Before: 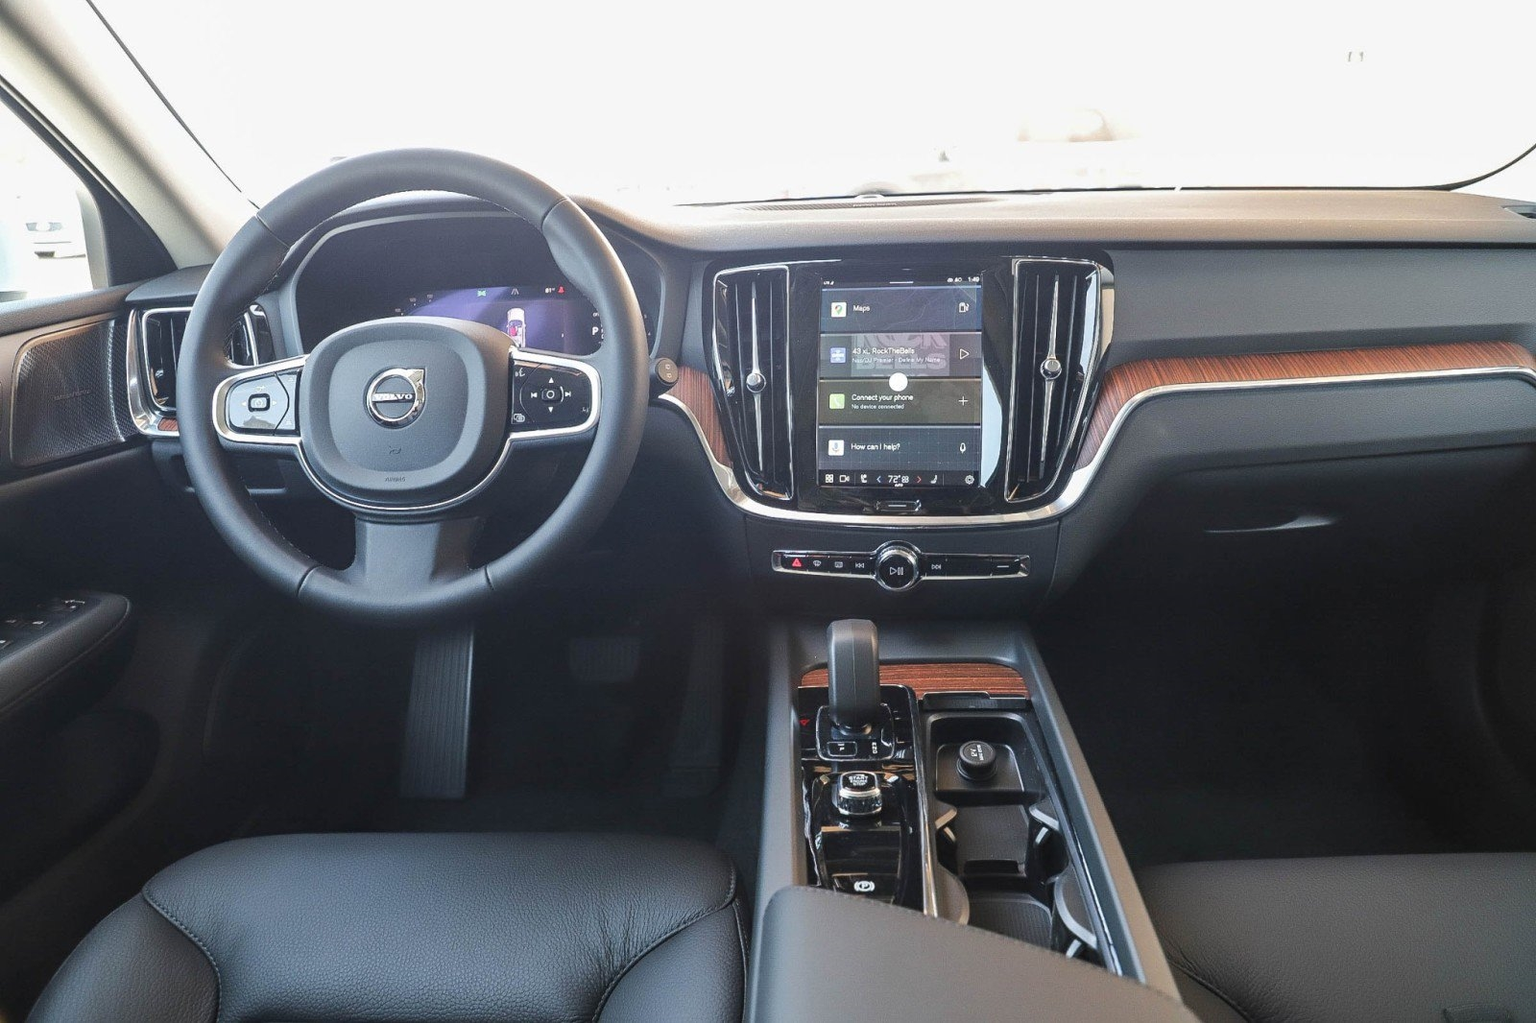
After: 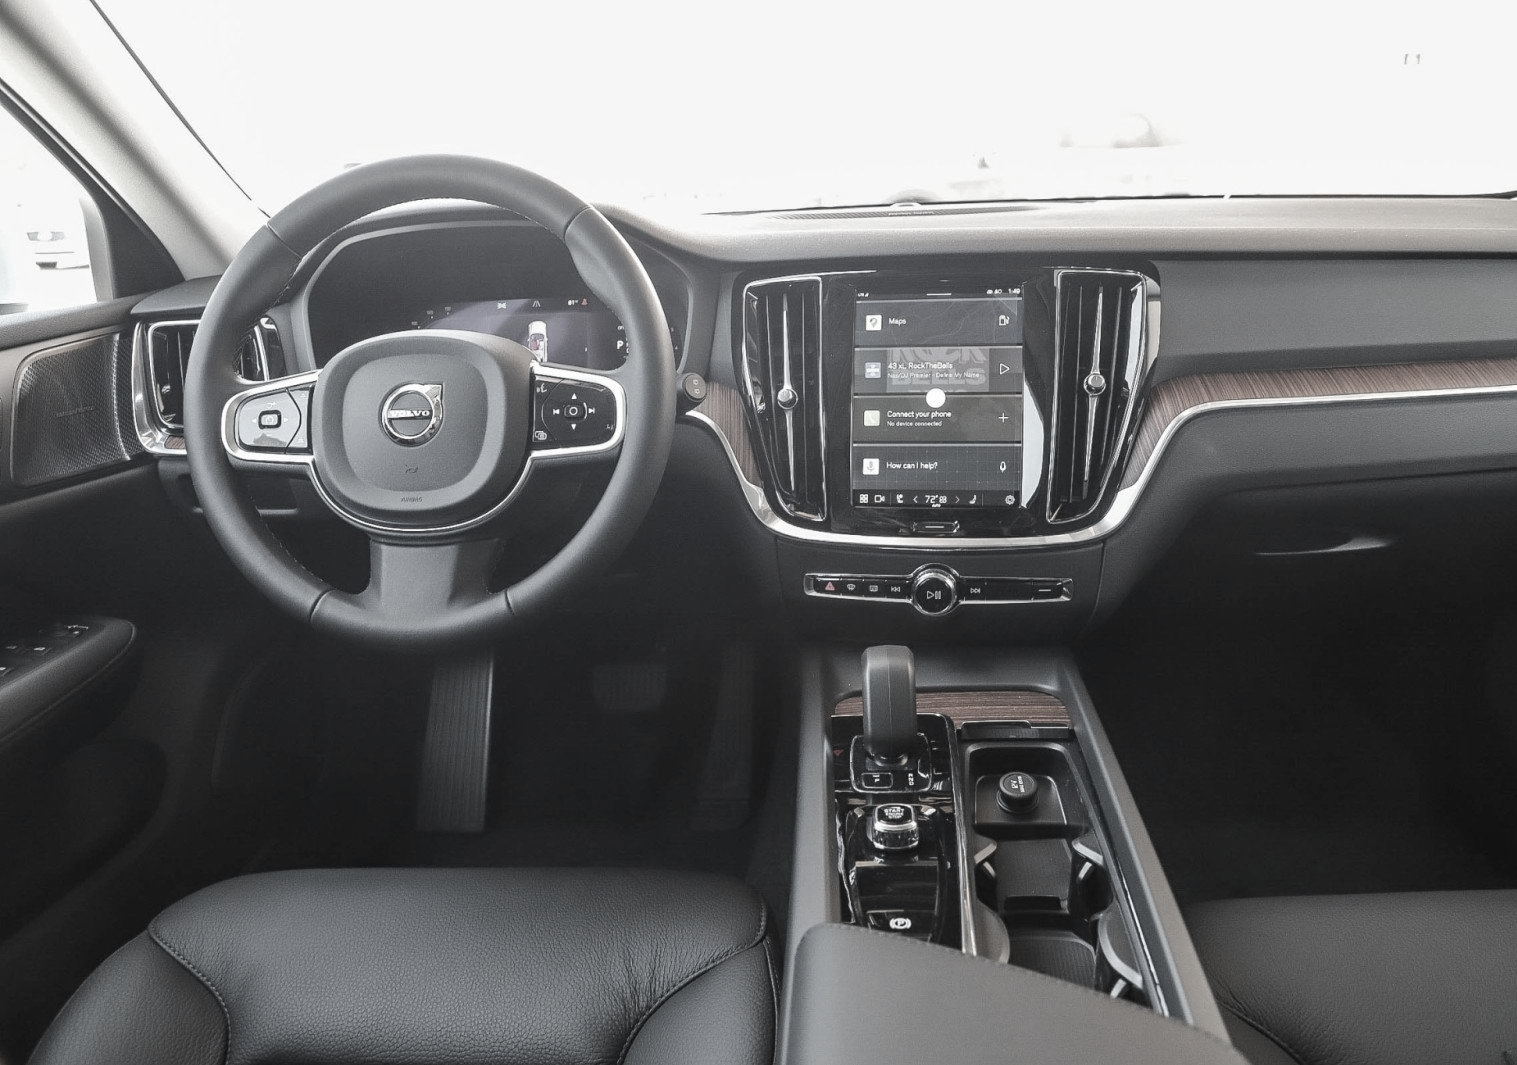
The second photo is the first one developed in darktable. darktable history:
crop and rotate: right 5.167%
color correction: saturation 0.2
